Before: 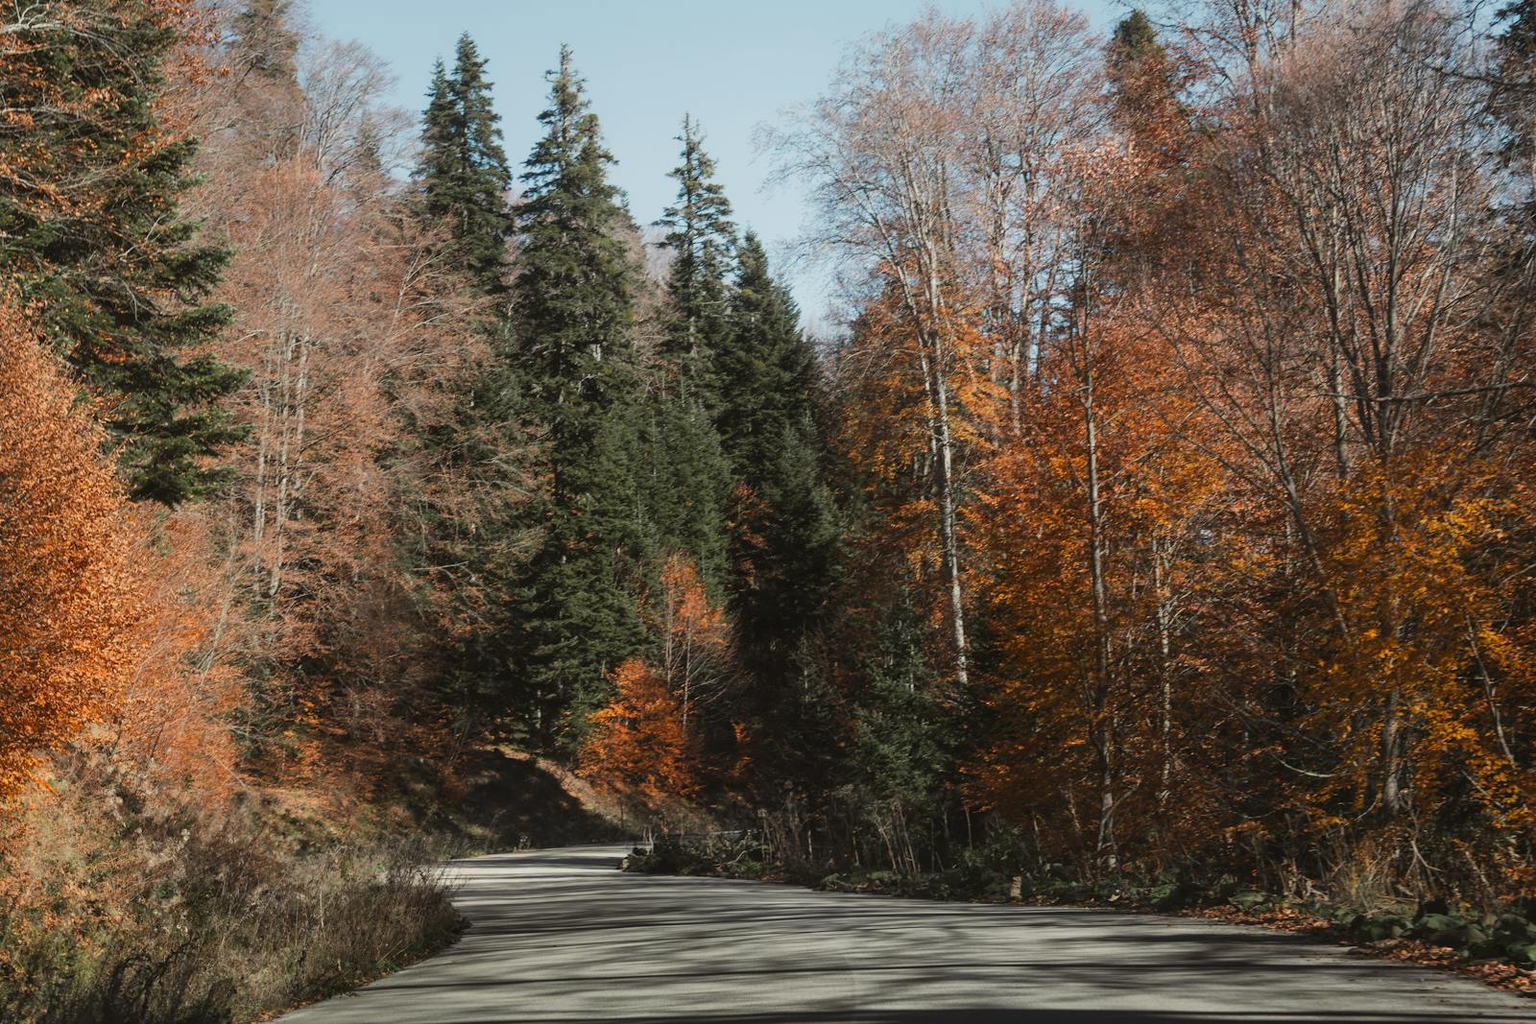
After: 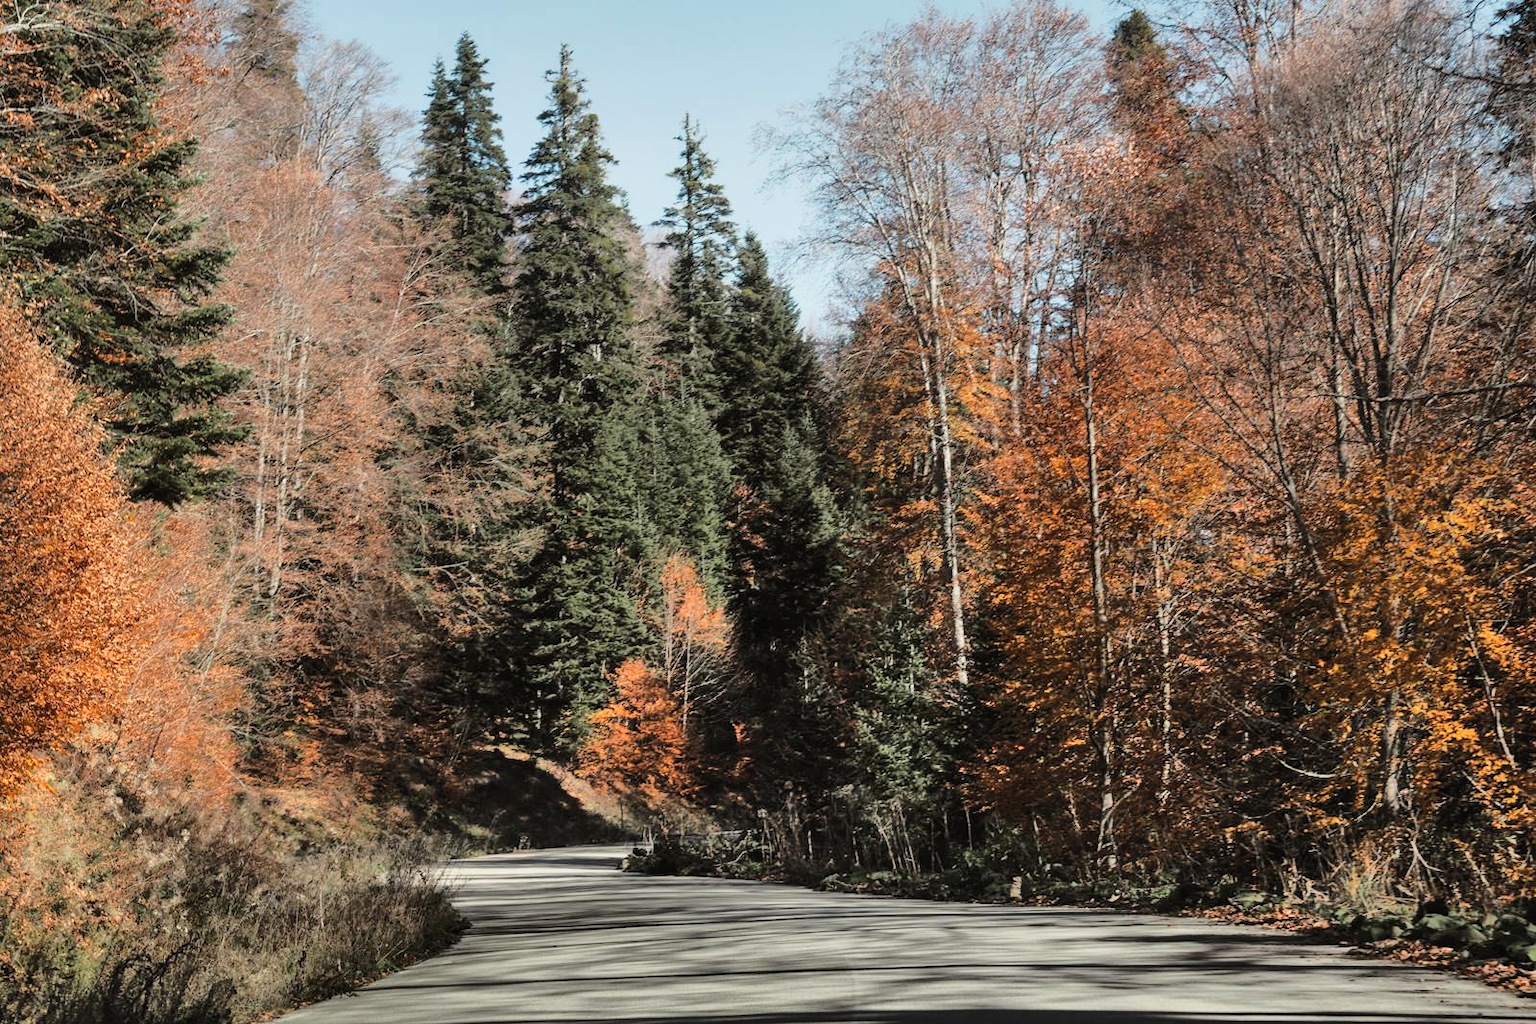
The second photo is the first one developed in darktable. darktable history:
contrast brightness saturation: saturation -0.051
shadows and highlights: shadows 58.7, soften with gaussian
tone curve: curves: ch0 [(0, 0) (0.062, 0.023) (0.168, 0.142) (0.359, 0.44) (0.469, 0.544) (0.634, 0.722) (0.839, 0.909) (0.998, 0.978)]; ch1 [(0, 0) (0.437, 0.453) (0.472, 0.47) (0.502, 0.504) (0.527, 0.546) (0.568, 0.619) (0.608, 0.665) (0.669, 0.748) (0.859, 0.899) (1, 1)]; ch2 [(0, 0) (0.33, 0.301) (0.421, 0.443) (0.473, 0.501) (0.504, 0.504) (0.535, 0.564) (0.575, 0.625) (0.608, 0.676) (1, 1)]
